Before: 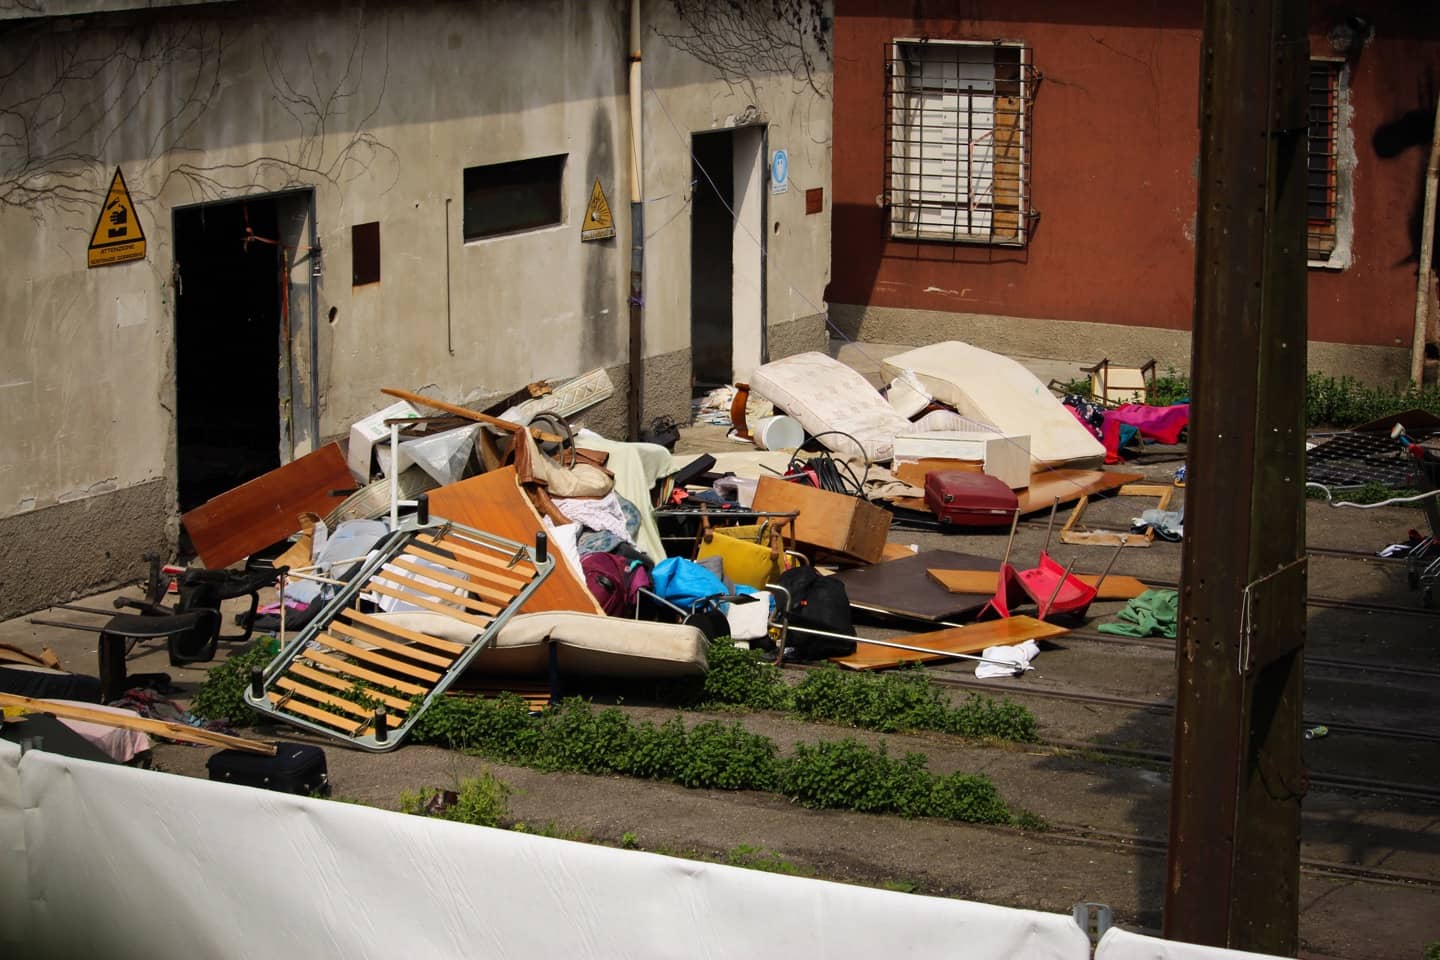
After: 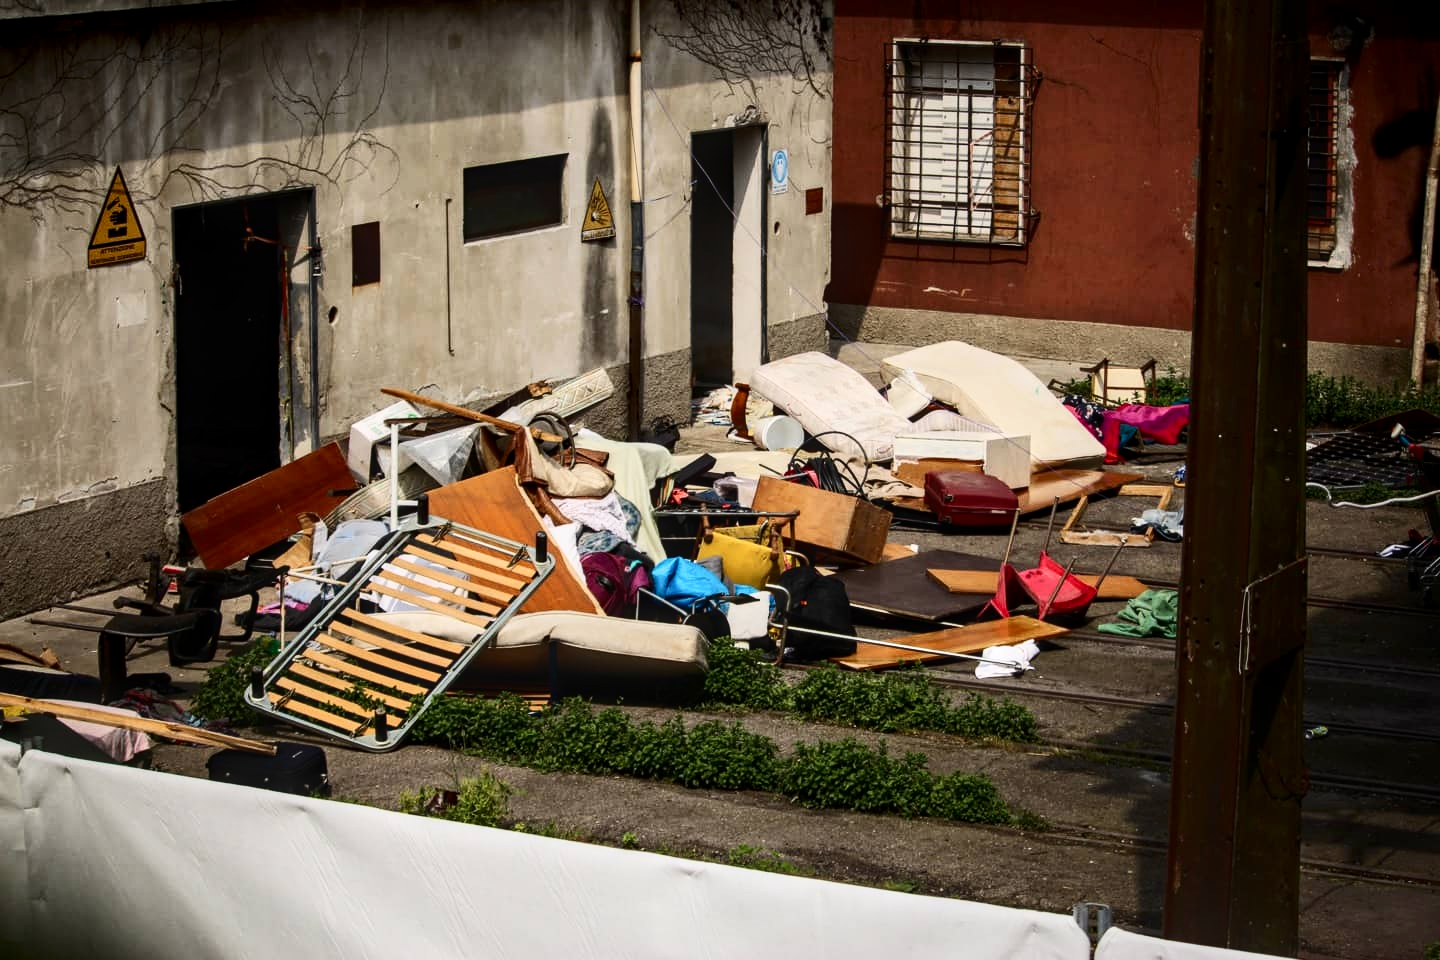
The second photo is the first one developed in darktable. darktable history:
contrast brightness saturation: contrast 0.29
local contrast: on, module defaults
